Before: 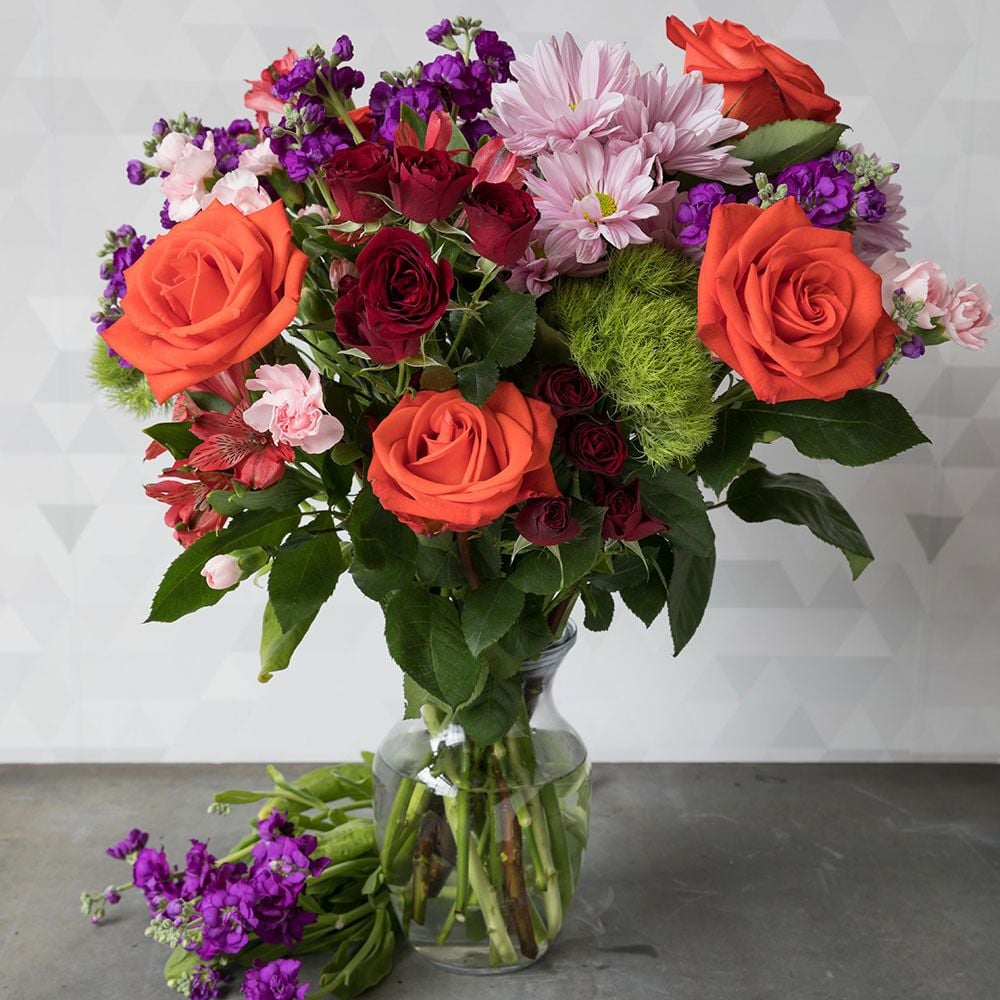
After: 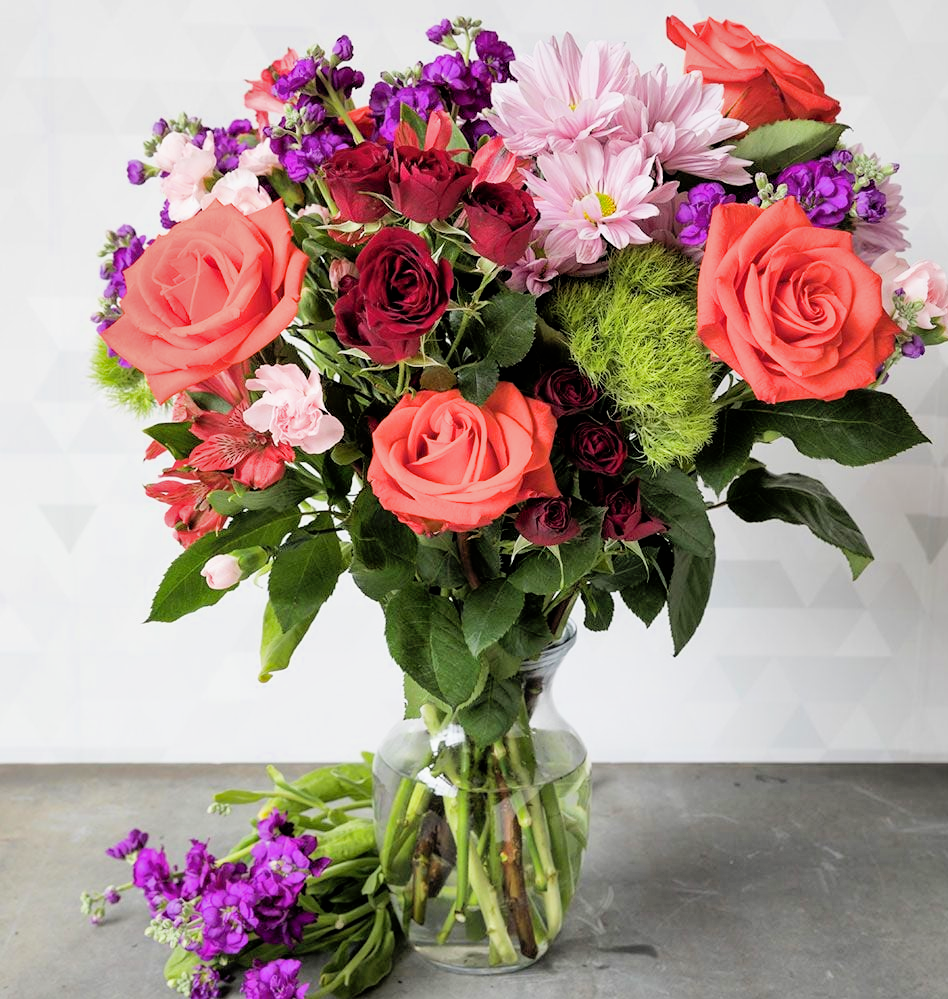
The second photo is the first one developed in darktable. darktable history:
crop and rotate: right 5.167%
filmic rgb: black relative exposure -5 EV, hardness 2.88, contrast 1.3, highlights saturation mix -10%
shadows and highlights: on, module defaults
exposure: exposure 1.137 EV, compensate highlight preservation false
